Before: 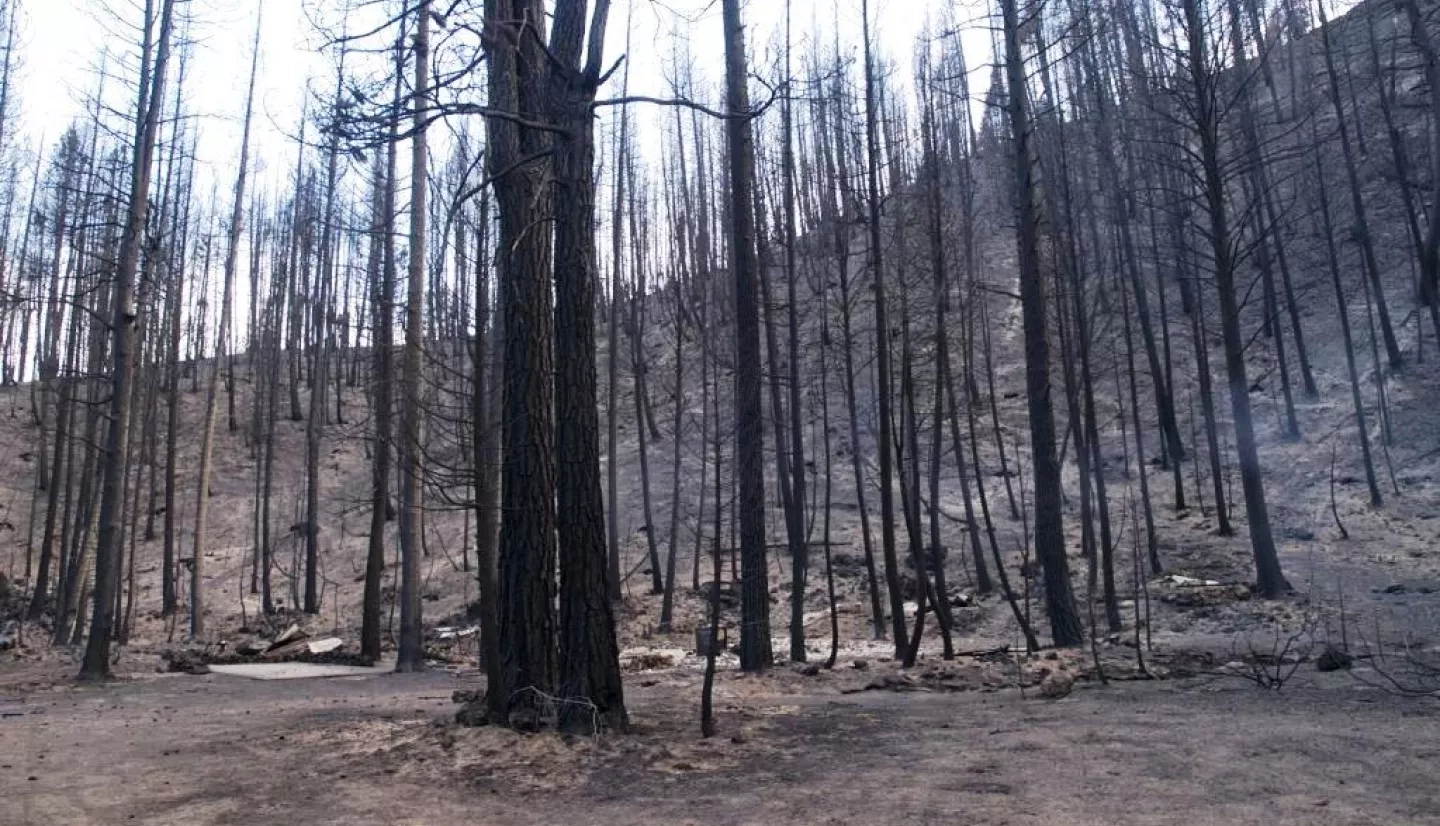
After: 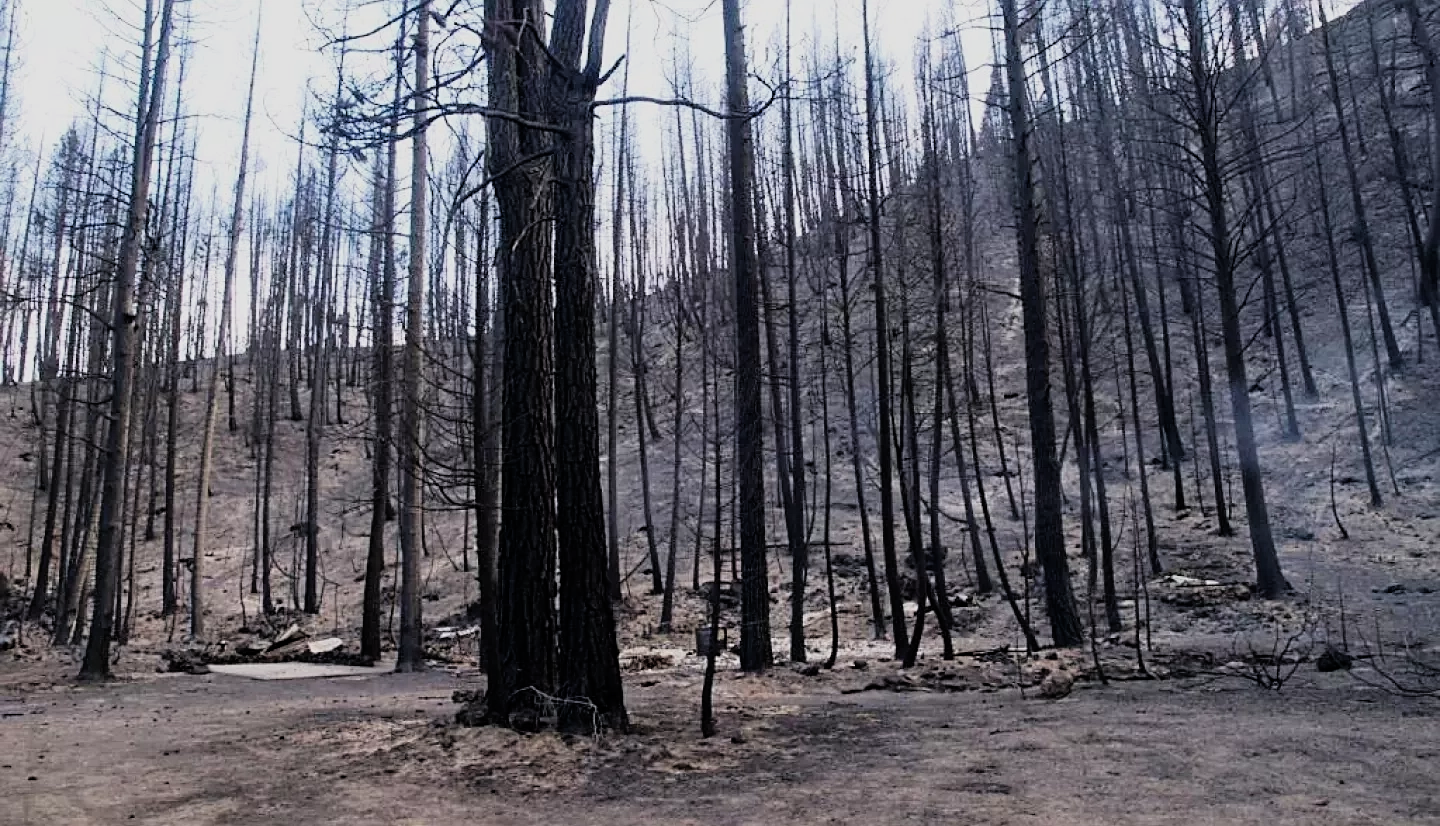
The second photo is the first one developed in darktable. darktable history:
filmic rgb: threshold 3 EV, hardness 4.17, latitude 50%, contrast 1.1, preserve chrominance max RGB, color science v6 (2022), contrast in shadows safe, contrast in highlights safe, enable highlight reconstruction true
sharpen: on, module defaults
